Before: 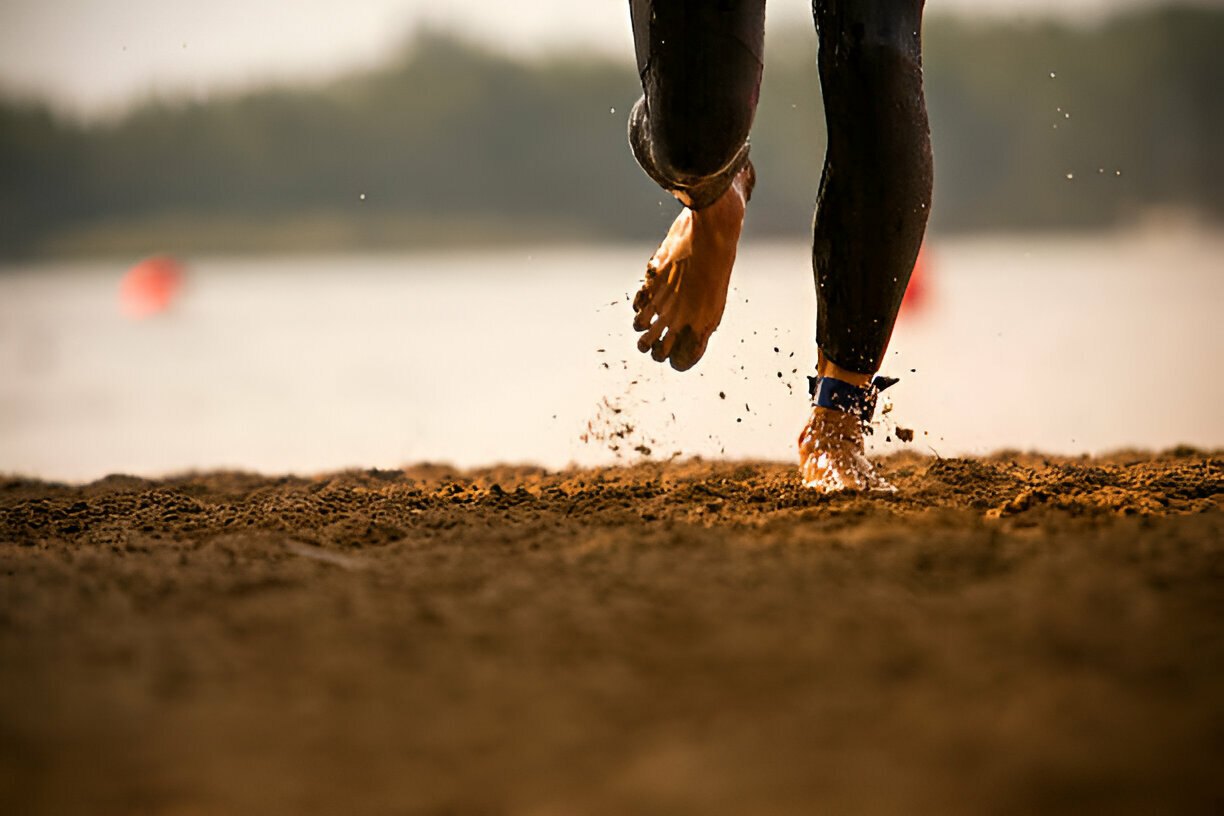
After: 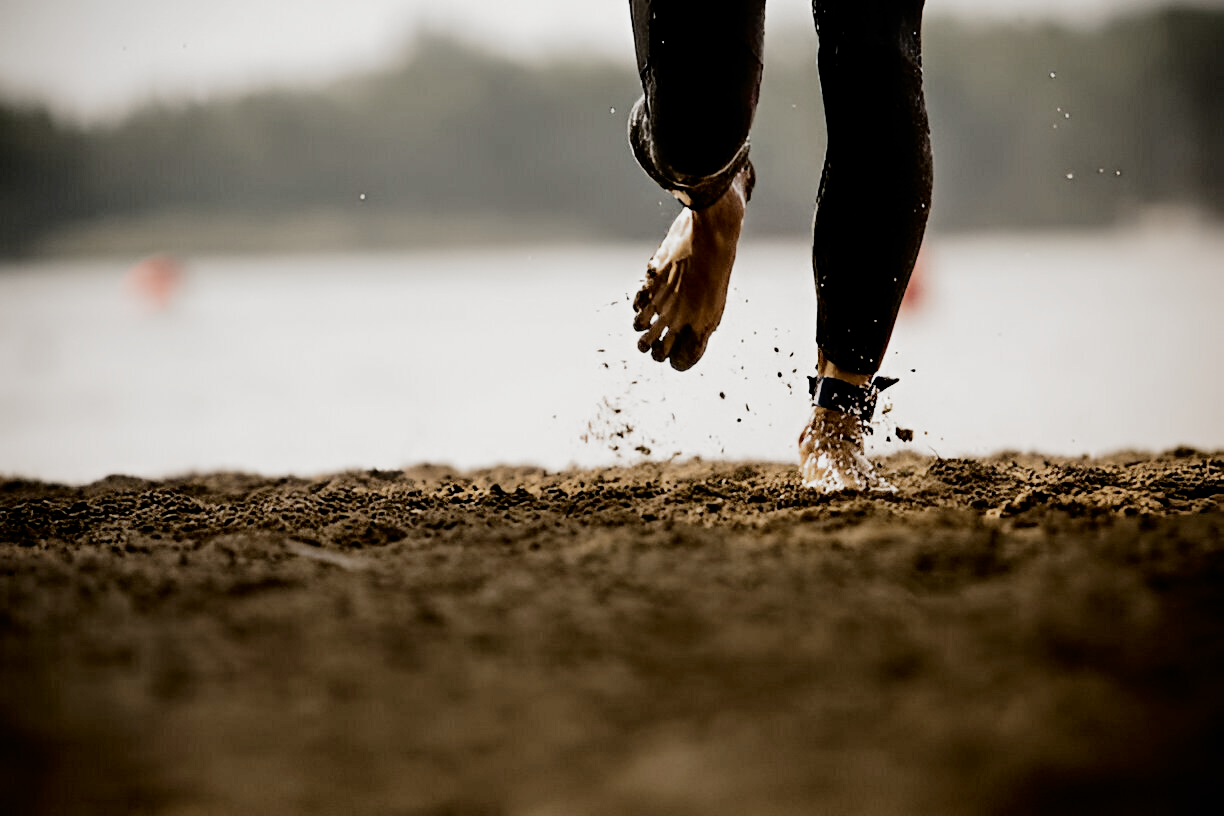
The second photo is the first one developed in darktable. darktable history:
exposure: exposure 0.376 EV, compensate exposure bias true, compensate highlight preservation false
tone curve: curves: ch0 [(0, 0) (0.003, 0.002) (0.011, 0.006) (0.025, 0.013) (0.044, 0.019) (0.069, 0.032) (0.1, 0.056) (0.136, 0.095) (0.177, 0.144) (0.224, 0.193) (0.277, 0.26) (0.335, 0.331) (0.399, 0.405) (0.468, 0.479) (0.543, 0.552) (0.623, 0.624) (0.709, 0.699) (0.801, 0.772) (0.898, 0.856) (1, 1)], color space Lab, independent channels, preserve colors none
filmic rgb: black relative exposure -5.09 EV, white relative exposure 3.5 EV, hardness 3.17, contrast 1.194, highlights saturation mix -28.71%, preserve chrominance no, color science v4 (2020), type of noise poissonian
